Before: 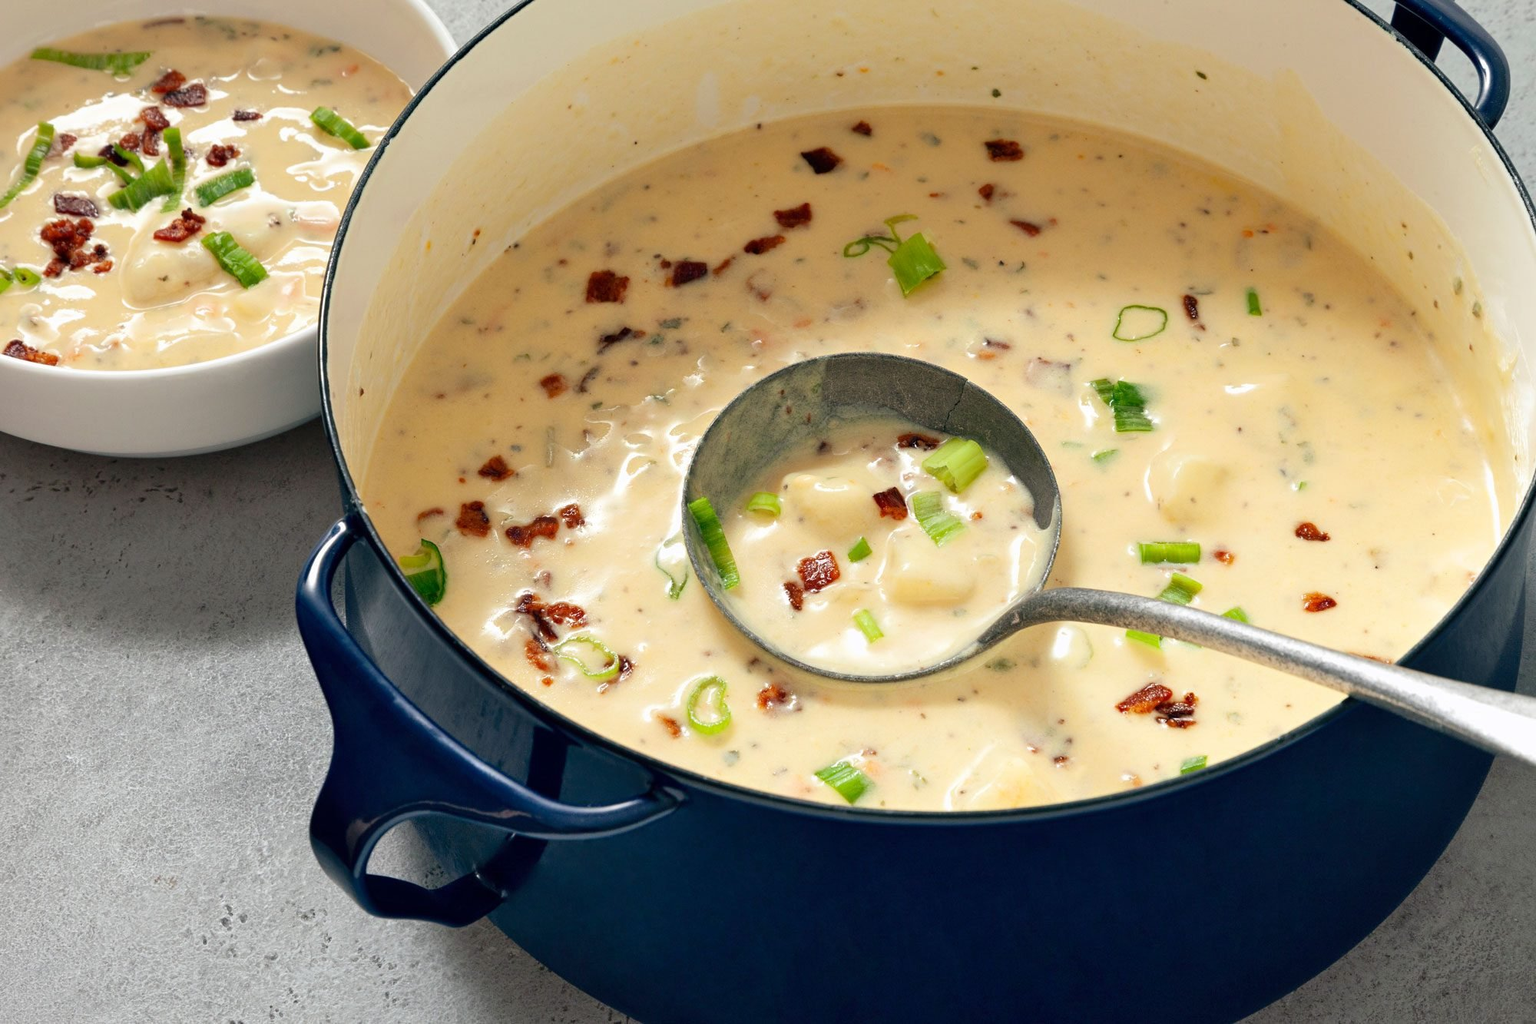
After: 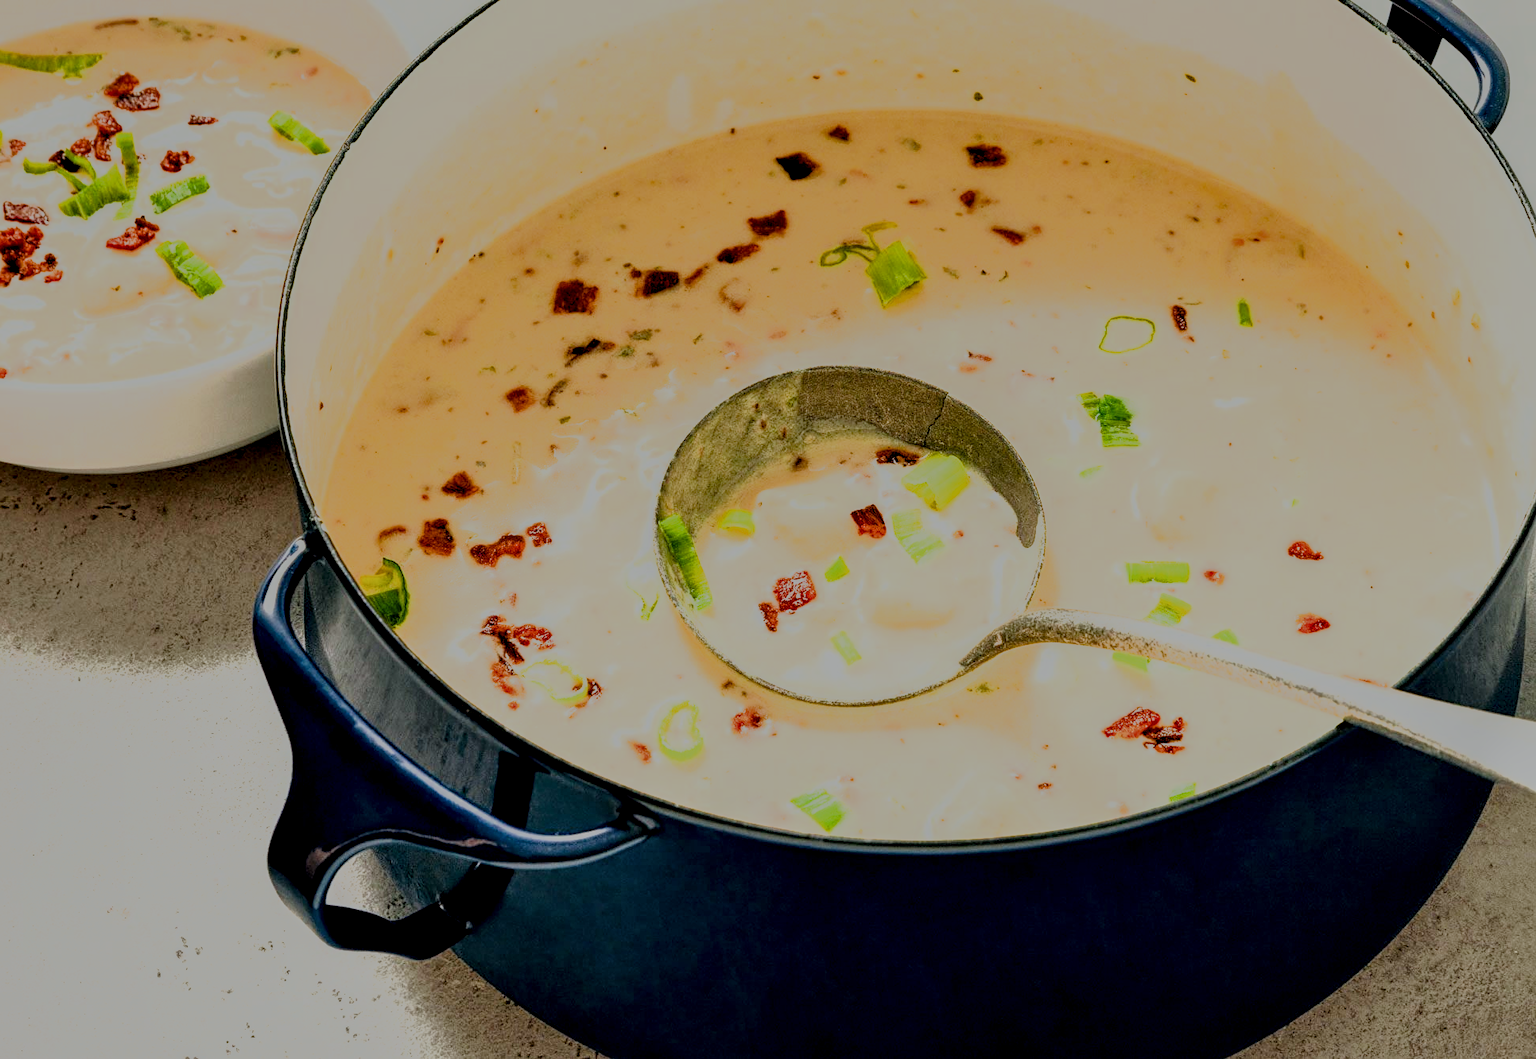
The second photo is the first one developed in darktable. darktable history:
crop and rotate: left 3.371%
color balance rgb: power › chroma 2.51%, power › hue 66.85°, perceptual saturation grading › global saturation 20%, perceptual saturation grading › highlights -25.434%, perceptual saturation grading › shadows 49.702%, global vibrance 9.85%
filmic rgb: black relative exposure -12.92 EV, white relative exposure 4.04 EV, target white luminance 85.096%, hardness 6.29, latitude 41.79%, contrast 0.866, shadows ↔ highlights balance 8.86%
tone equalizer: -8 EV -0.721 EV, -7 EV -0.703 EV, -6 EV -0.594 EV, -5 EV -0.386 EV, -3 EV 0.388 EV, -2 EV 0.6 EV, -1 EV 0.676 EV, +0 EV 0.763 EV
local contrast: highlights 103%, shadows 98%, detail 199%, midtone range 0.2
sharpen: amount 0.208
